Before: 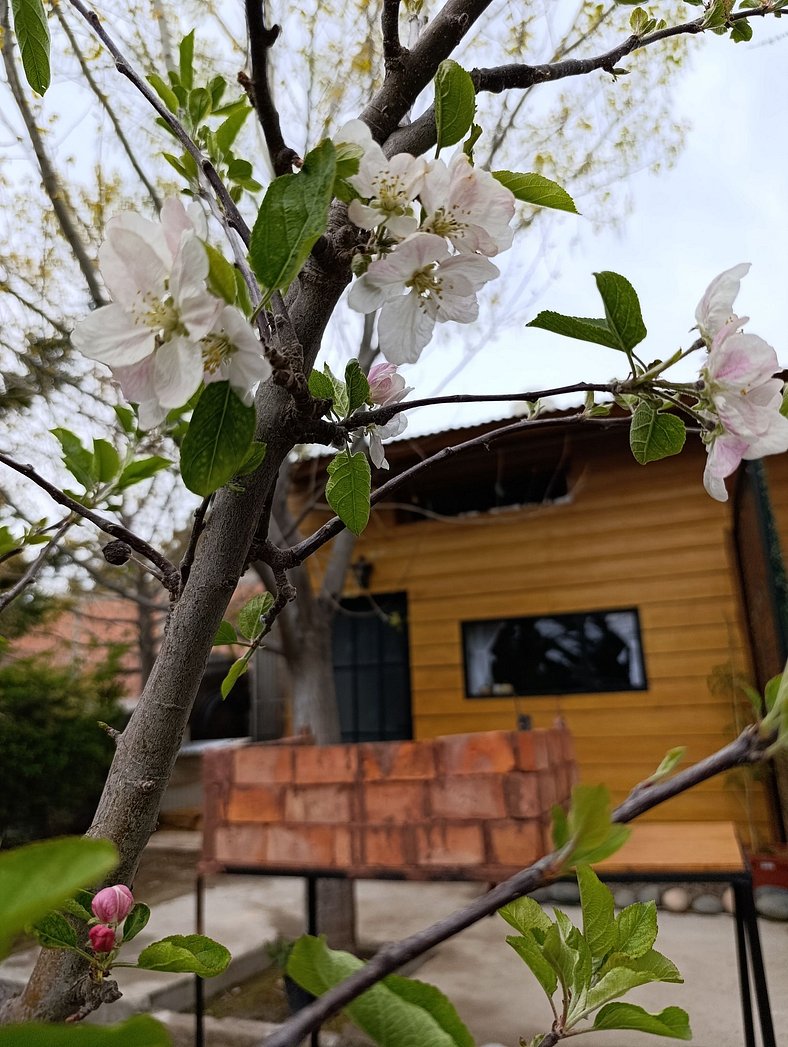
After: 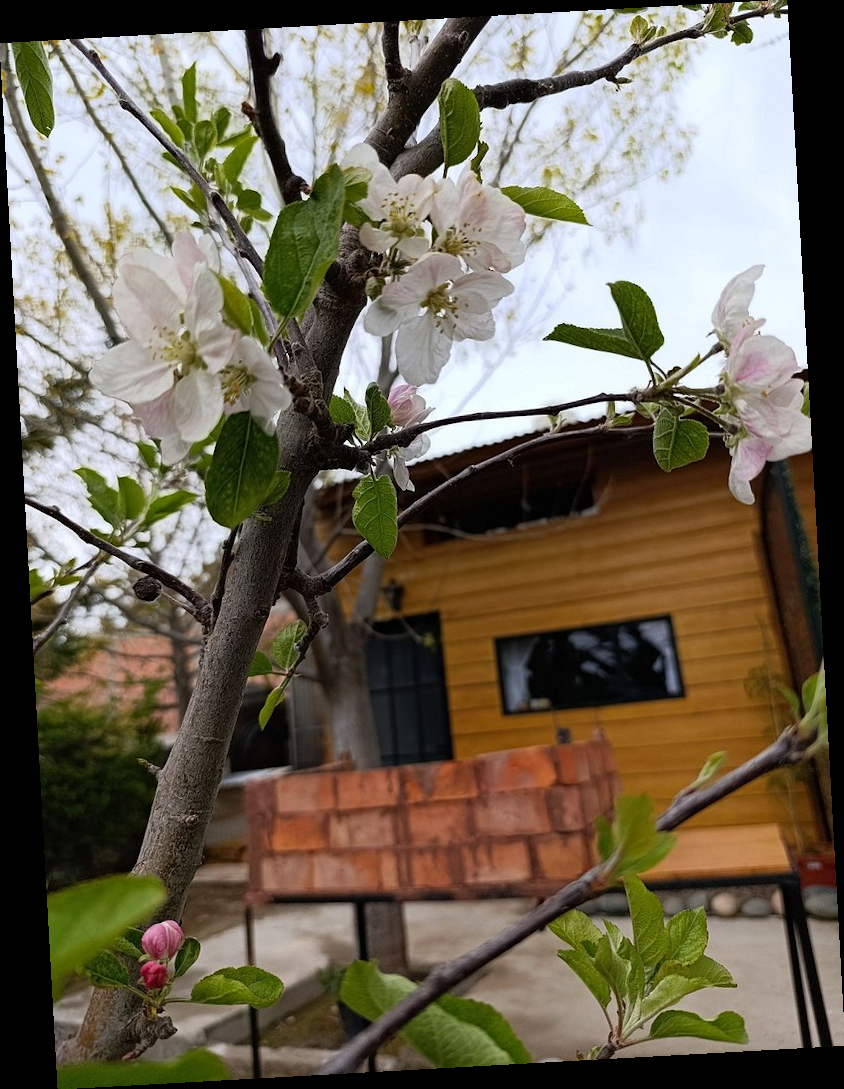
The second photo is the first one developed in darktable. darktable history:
color zones: curves: ch1 [(0, 0.513) (0.143, 0.524) (0.286, 0.511) (0.429, 0.506) (0.571, 0.503) (0.714, 0.503) (0.857, 0.508) (1, 0.513)]
rotate and perspective: rotation -3.18°, automatic cropping off
